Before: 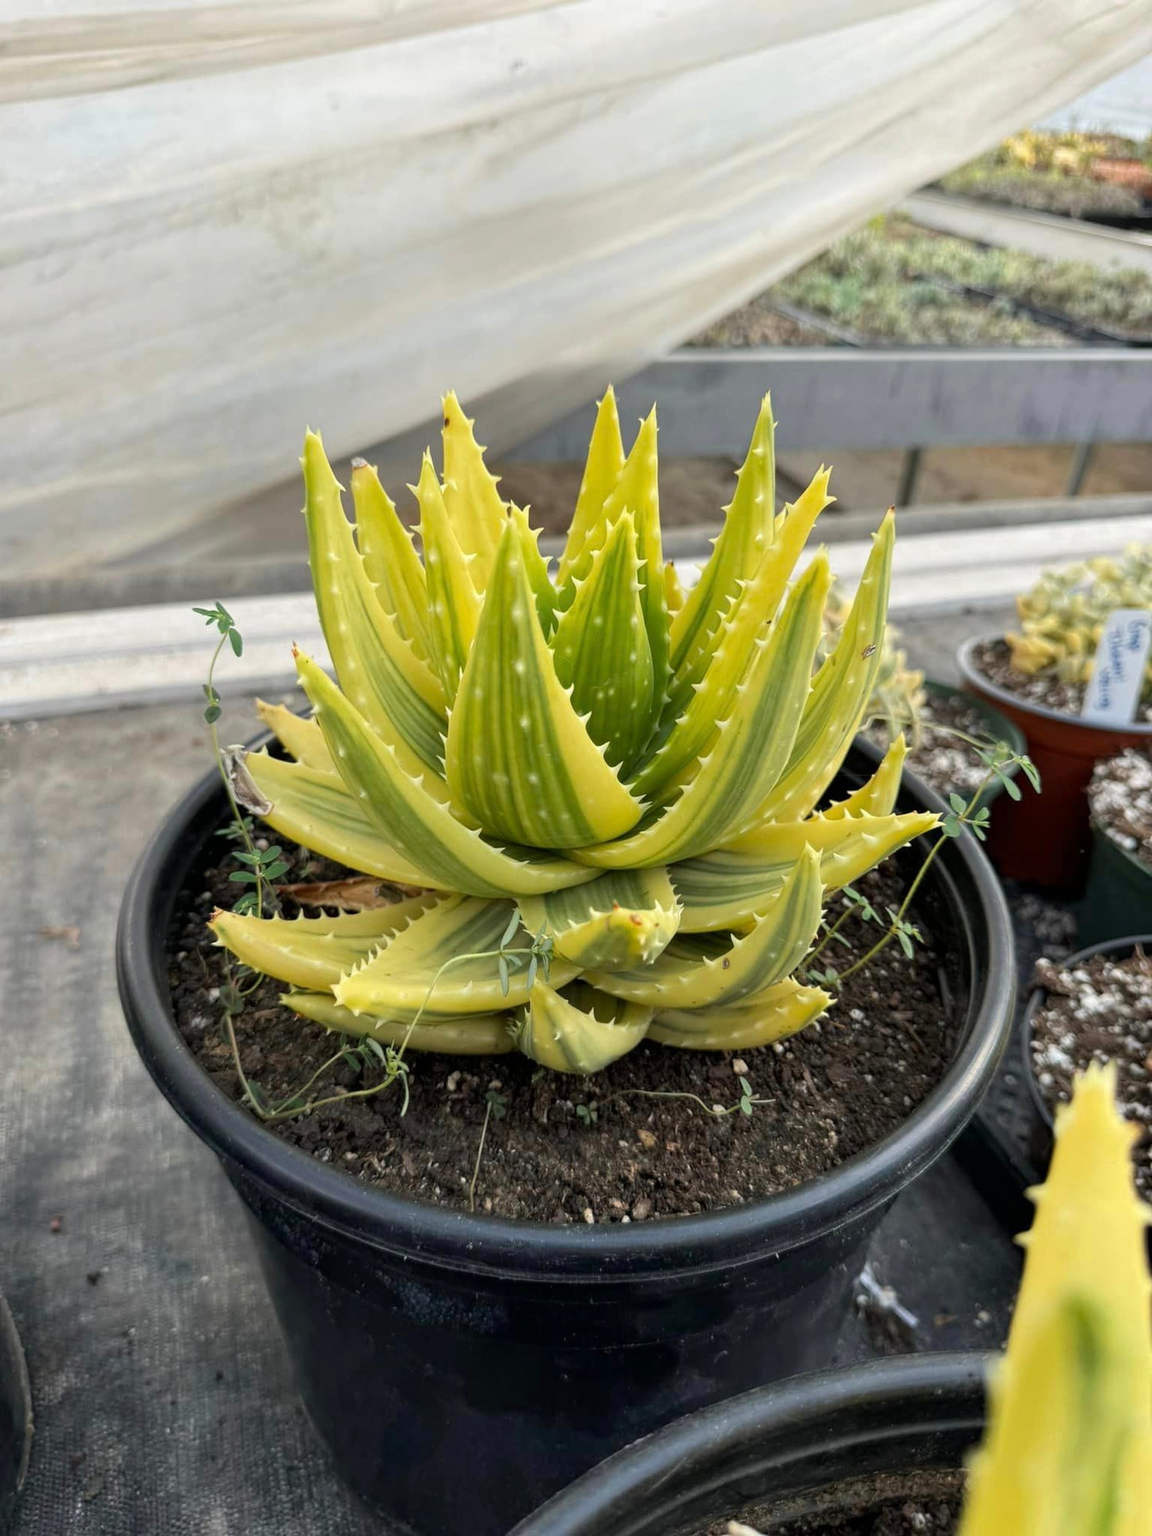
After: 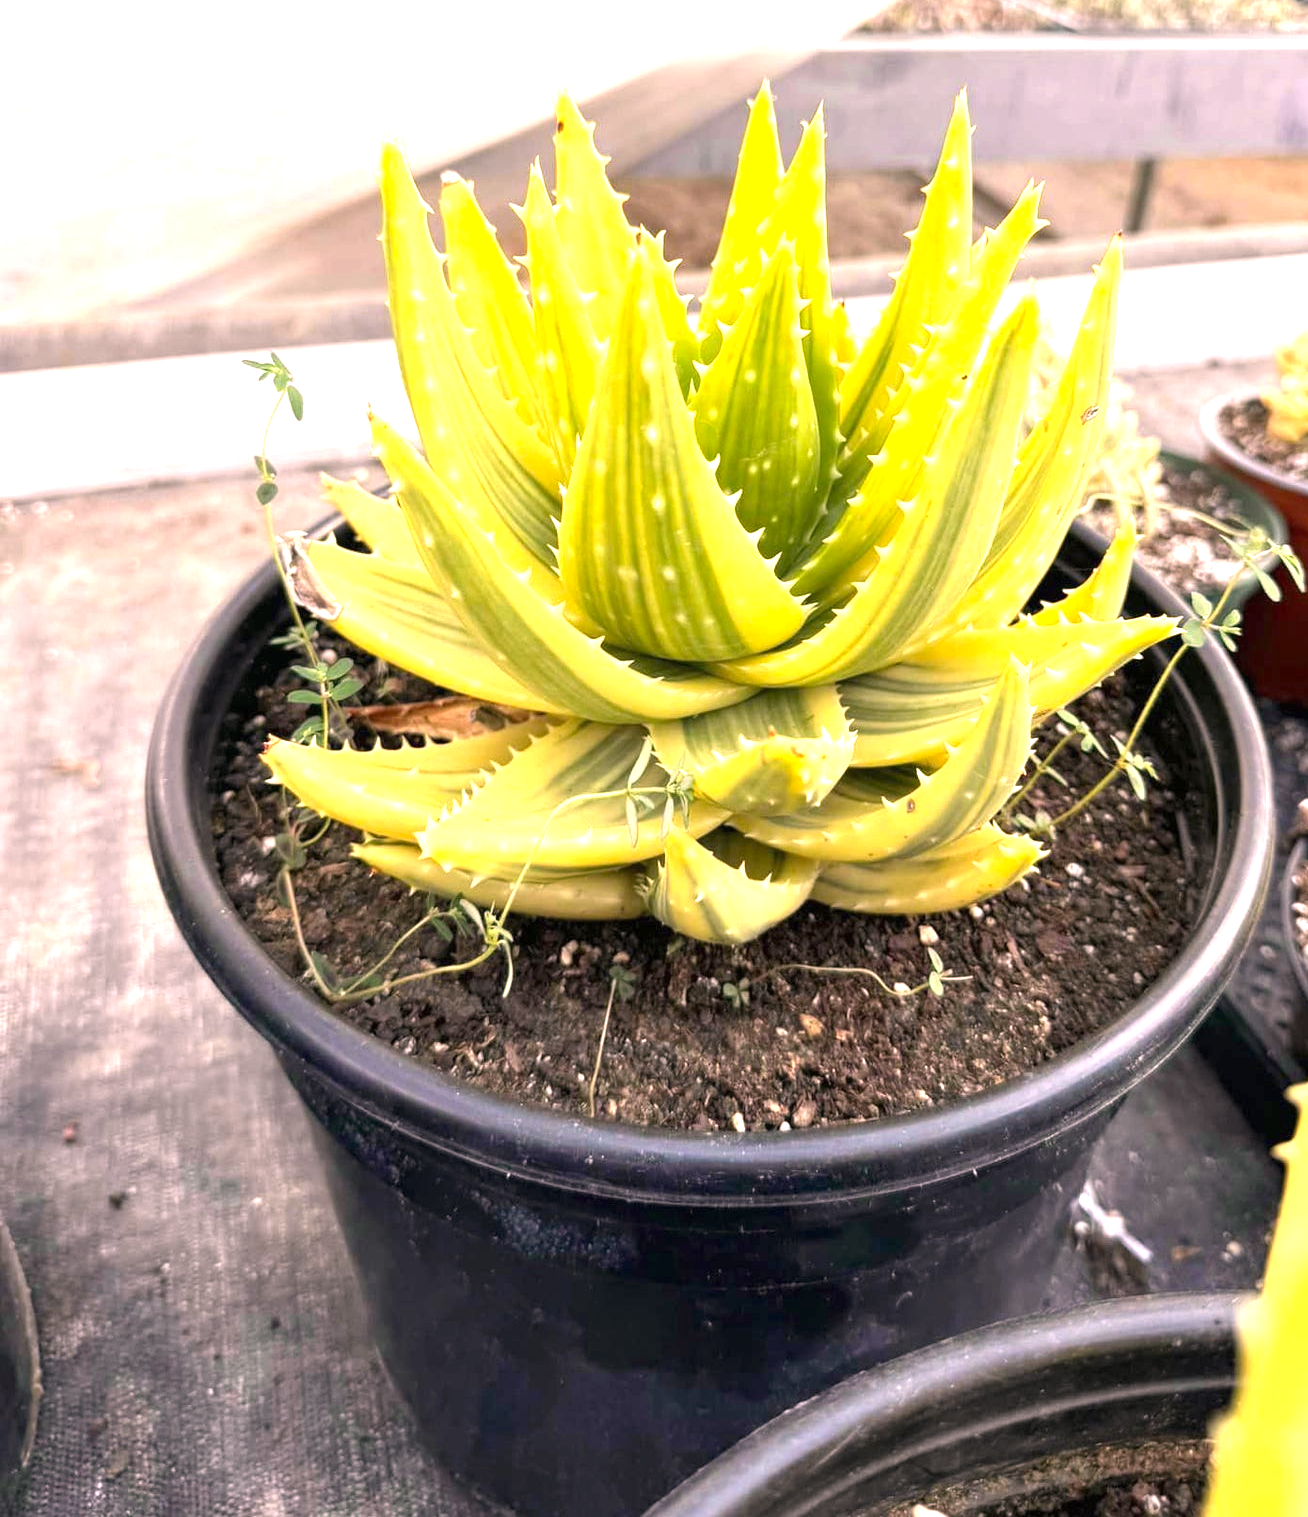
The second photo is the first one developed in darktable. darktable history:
crop: top 20.916%, right 9.437%, bottom 0.316%
exposure: black level correction 0, exposure 1.45 EV, compensate exposure bias true, compensate highlight preservation false
color correction: highlights a* 14.52, highlights b* 4.84
